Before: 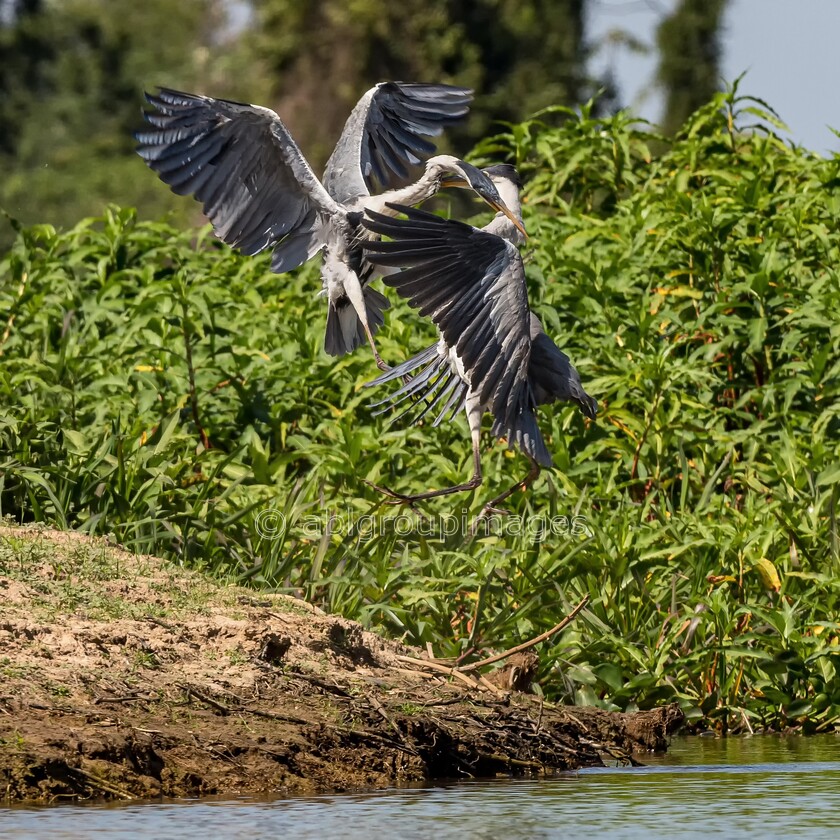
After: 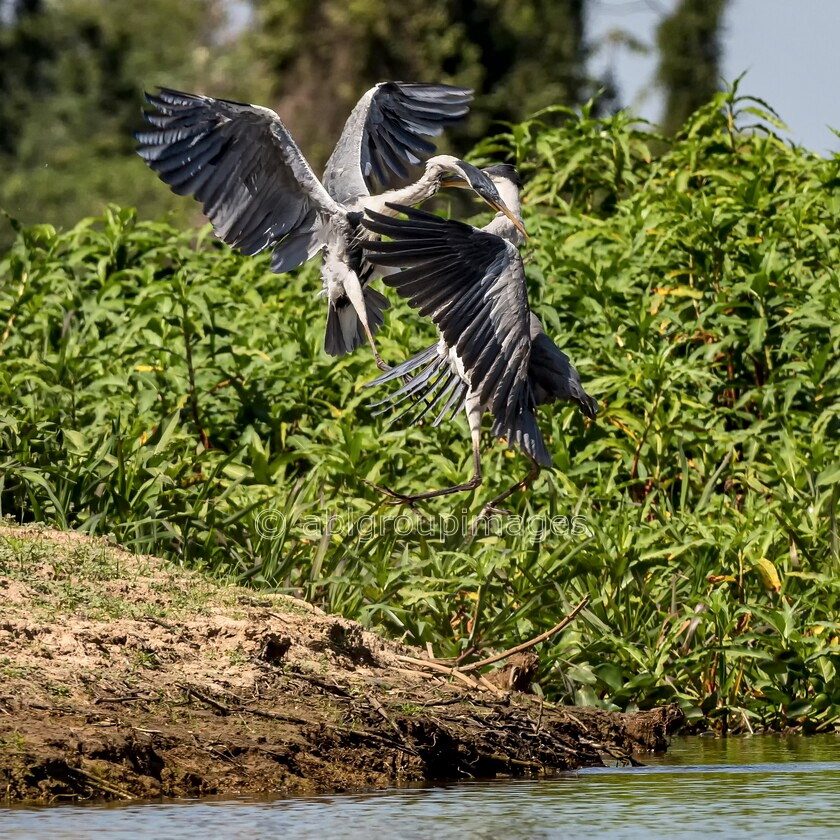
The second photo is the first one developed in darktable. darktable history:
local contrast: mode bilateral grid, contrast 19, coarseness 99, detail 150%, midtone range 0.2
